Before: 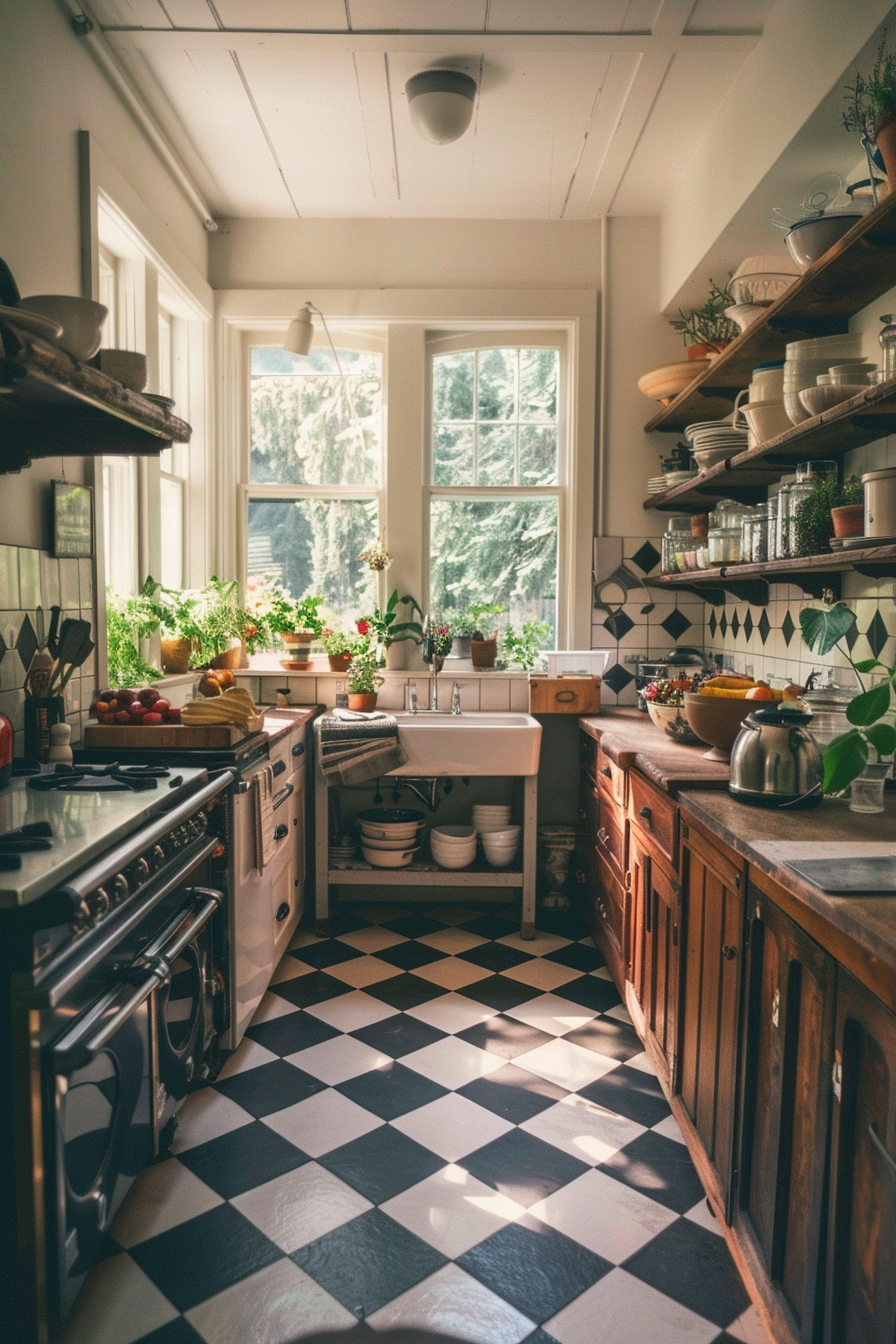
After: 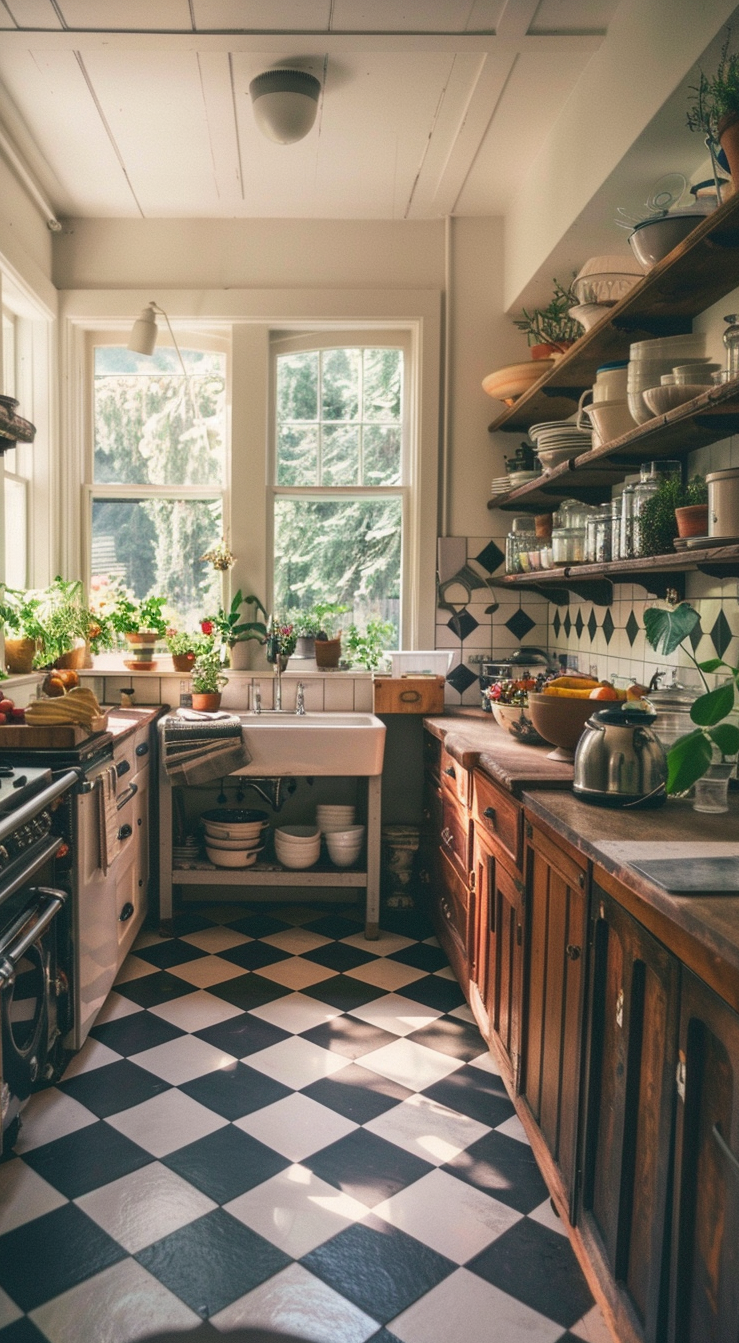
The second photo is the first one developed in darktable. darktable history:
crop: left 17.484%, bottom 0.017%
